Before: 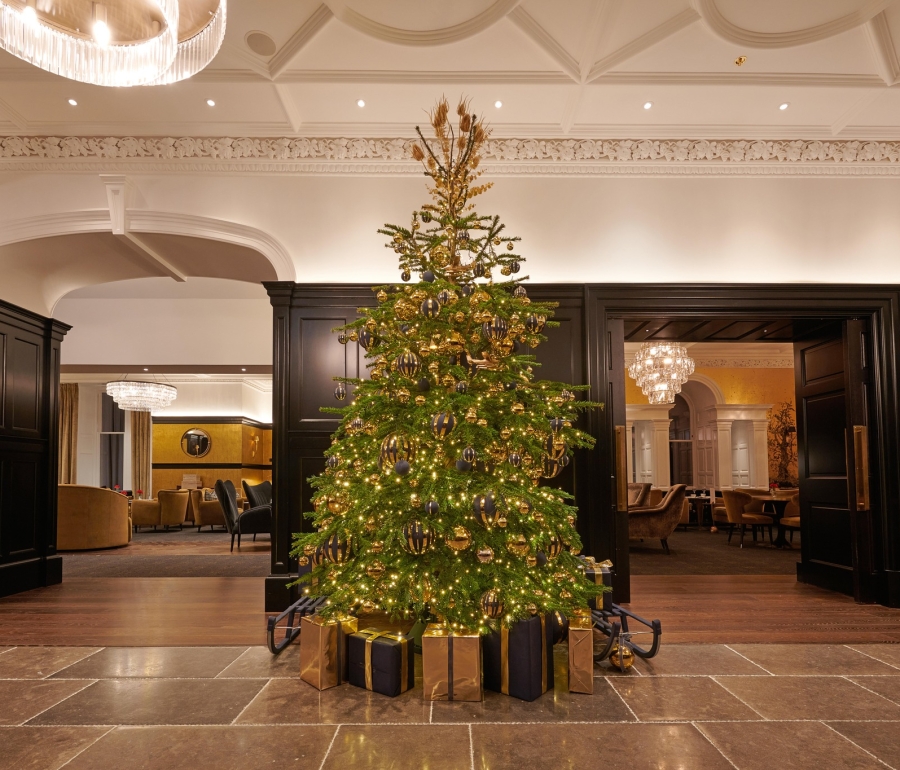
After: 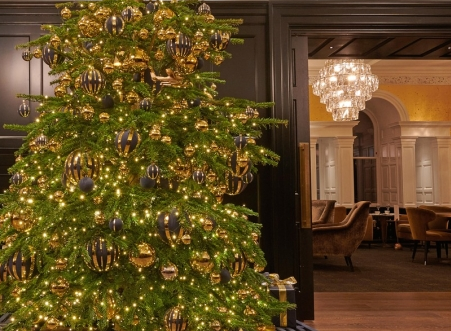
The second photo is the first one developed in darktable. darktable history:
crop: left 35.188%, top 36.824%, right 14.636%, bottom 20.069%
